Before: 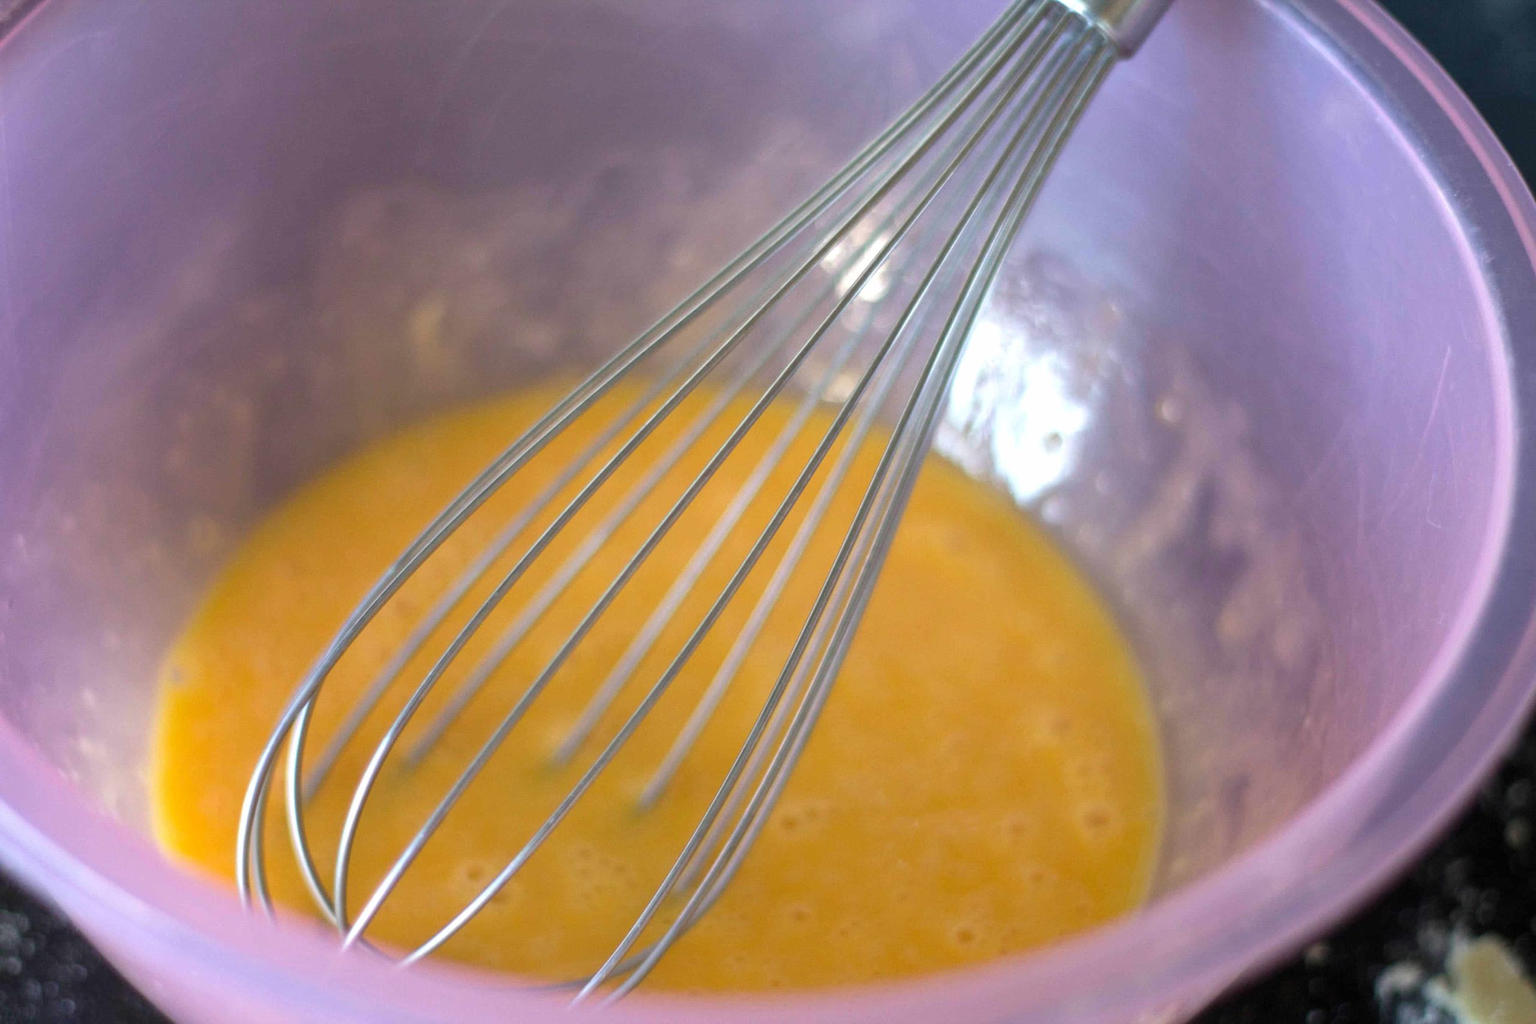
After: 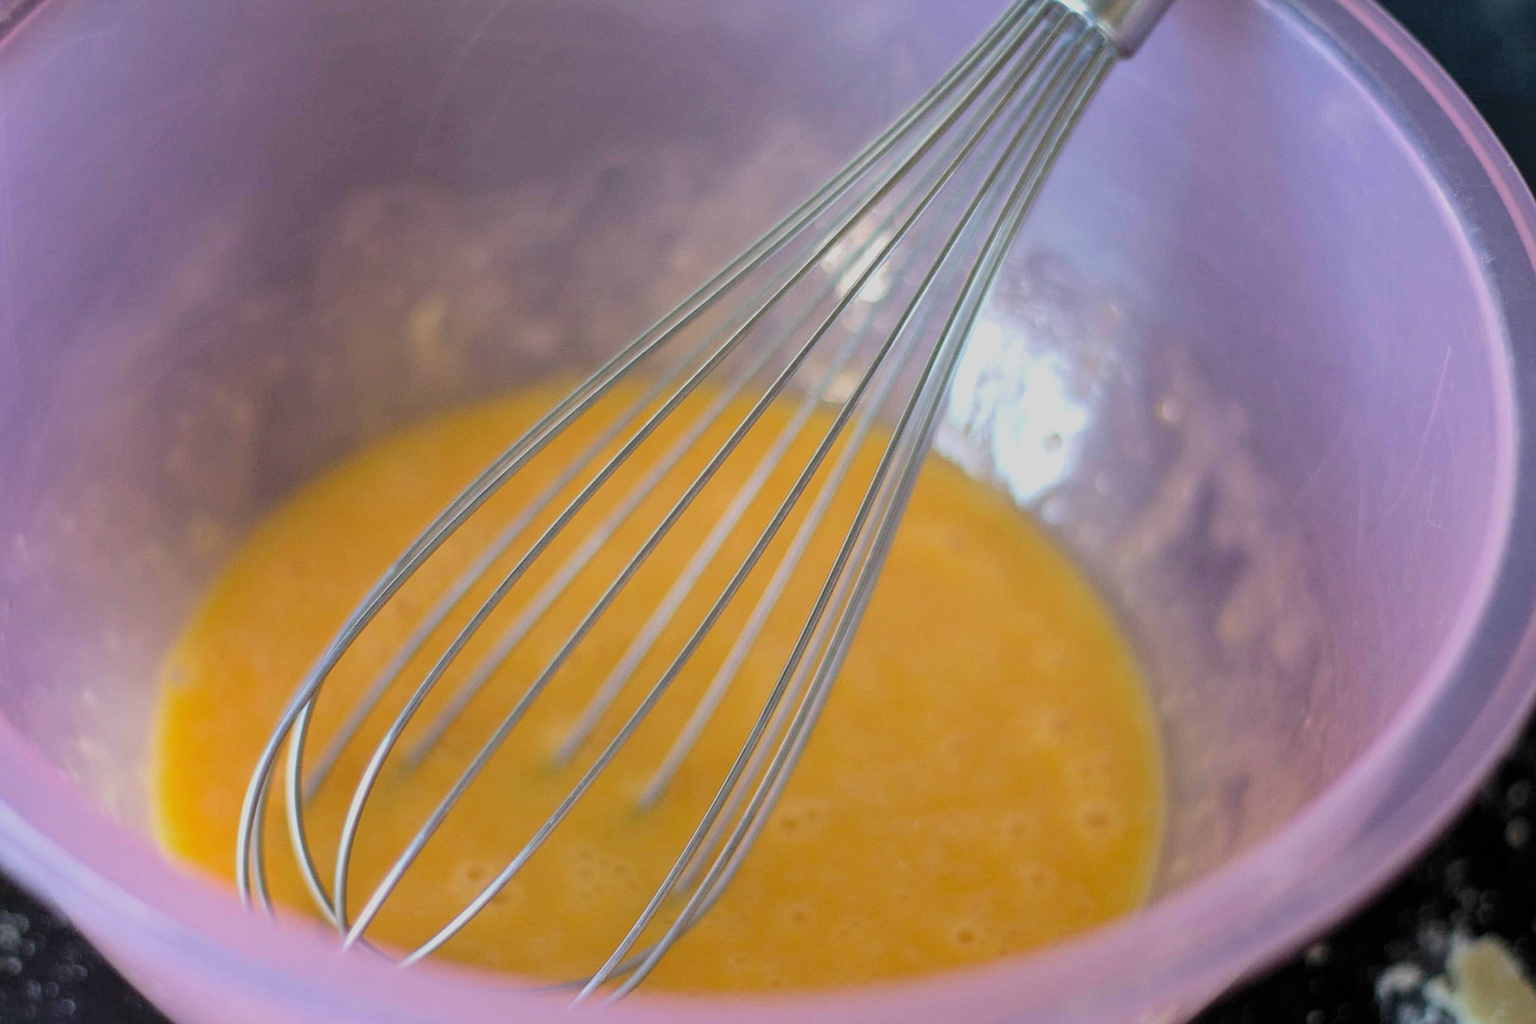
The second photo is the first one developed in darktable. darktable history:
shadows and highlights: shadows 62.72, white point adjustment 0.403, highlights -33.95, compress 83.87%
filmic rgb: black relative exposure -7.65 EV, white relative exposure 4.56 EV, threshold 5.94 EV, hardness 3.61, color science v6 (2022), enable highlight reconstruction true
sharpen: on, module defaults
